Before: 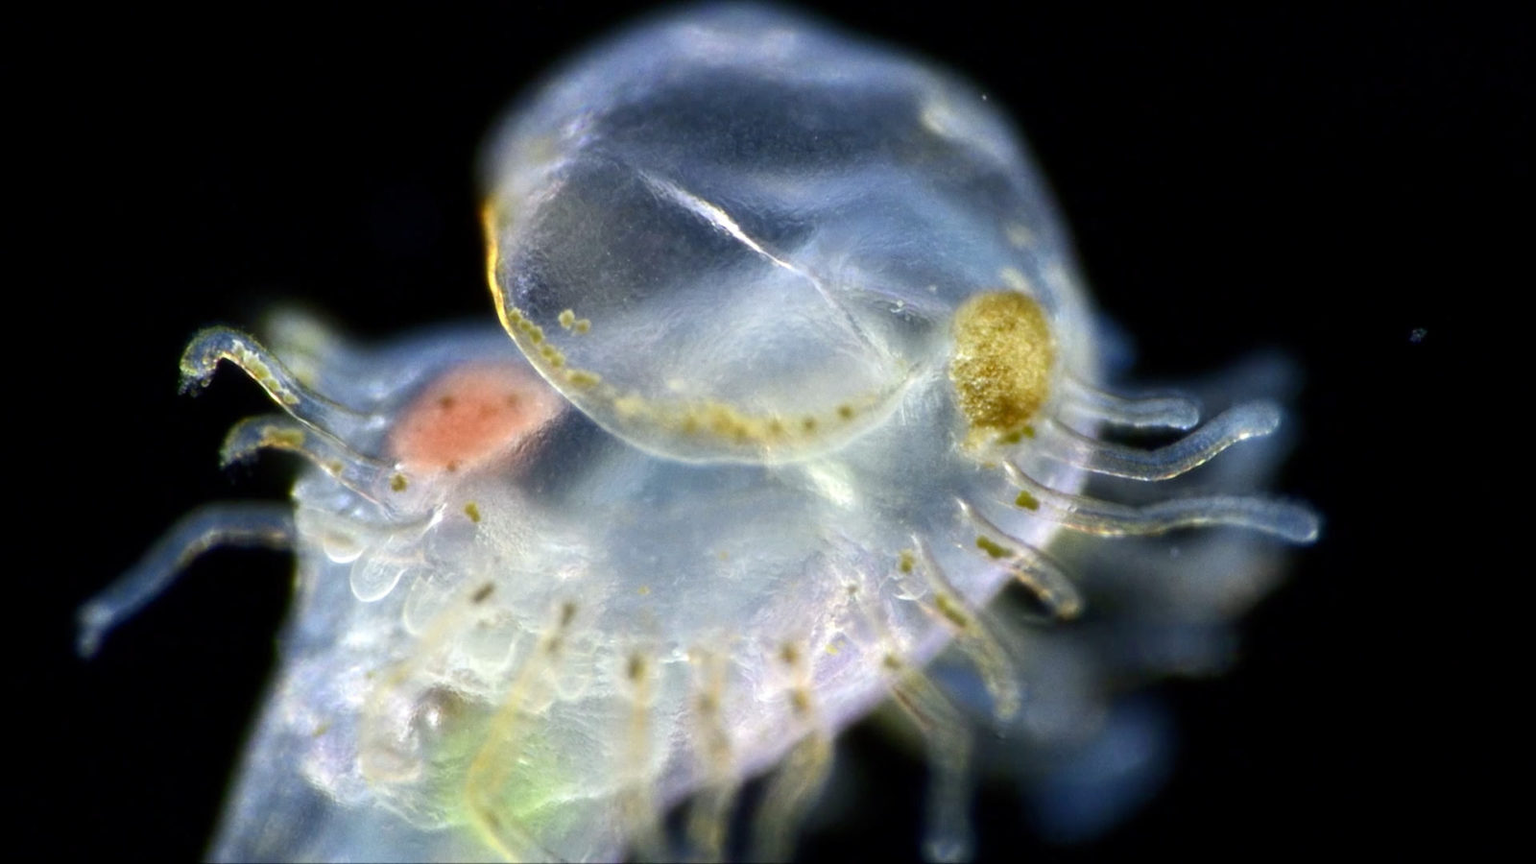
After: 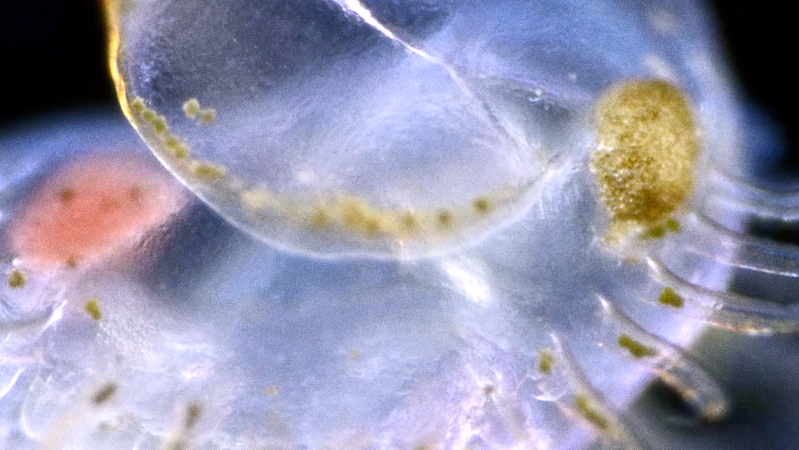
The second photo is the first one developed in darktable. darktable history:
white balance: red 1.042, blue 1.17
grain: coarseness 0.09 ISO
crop: left 25%, top 25%, right 25%, bottom 25%
